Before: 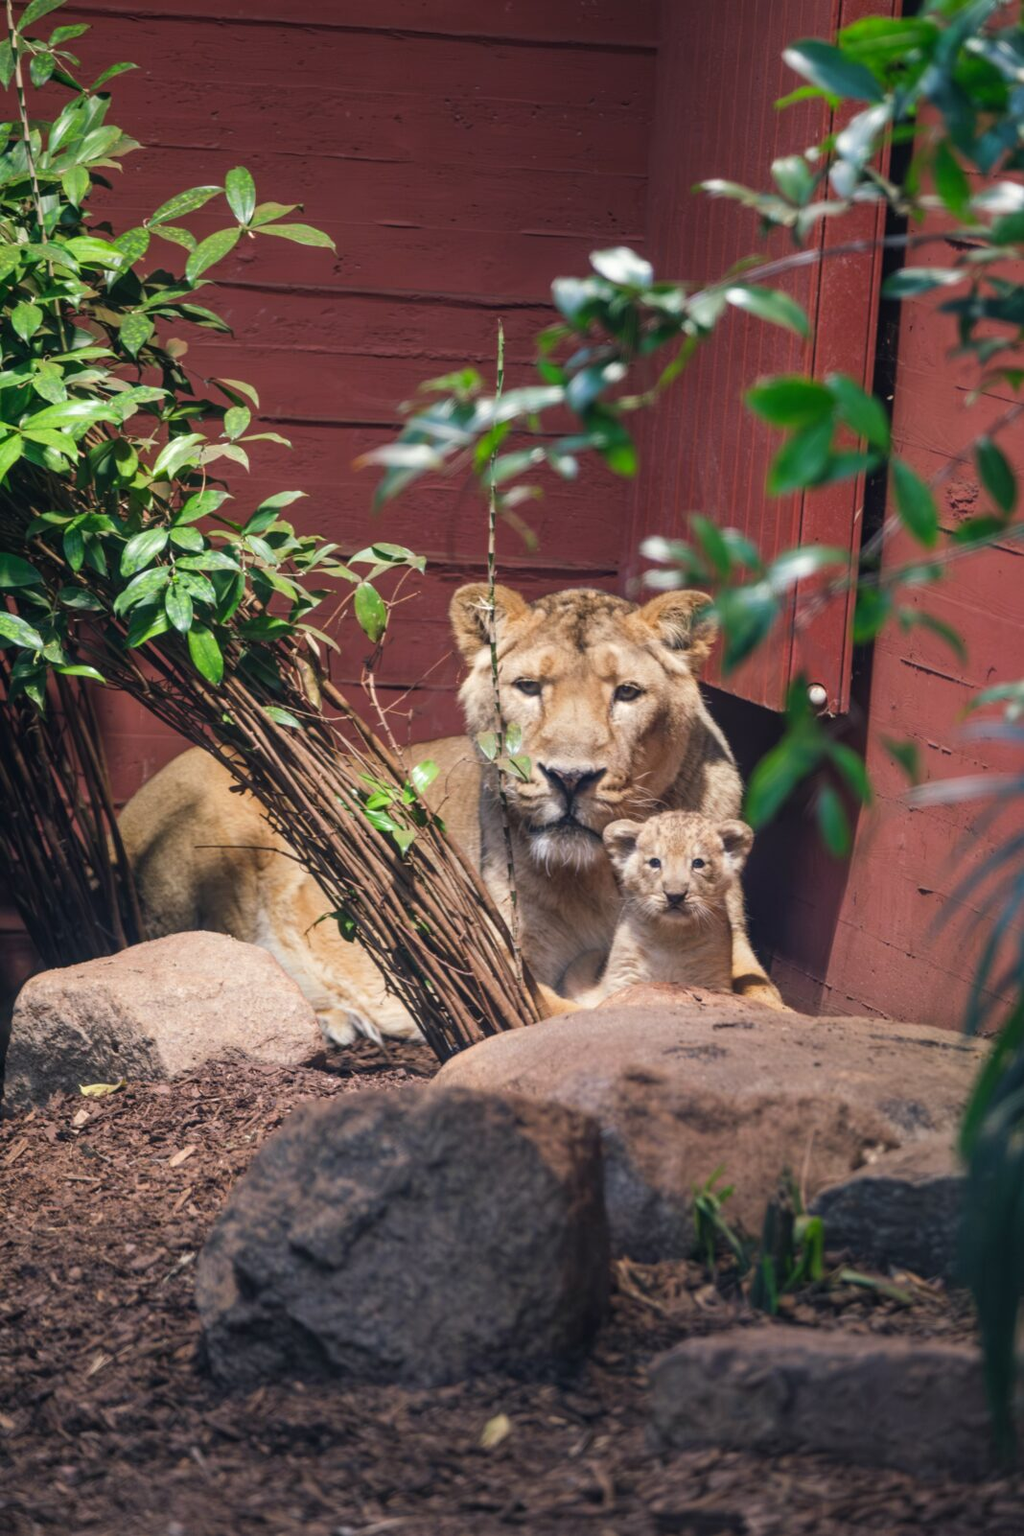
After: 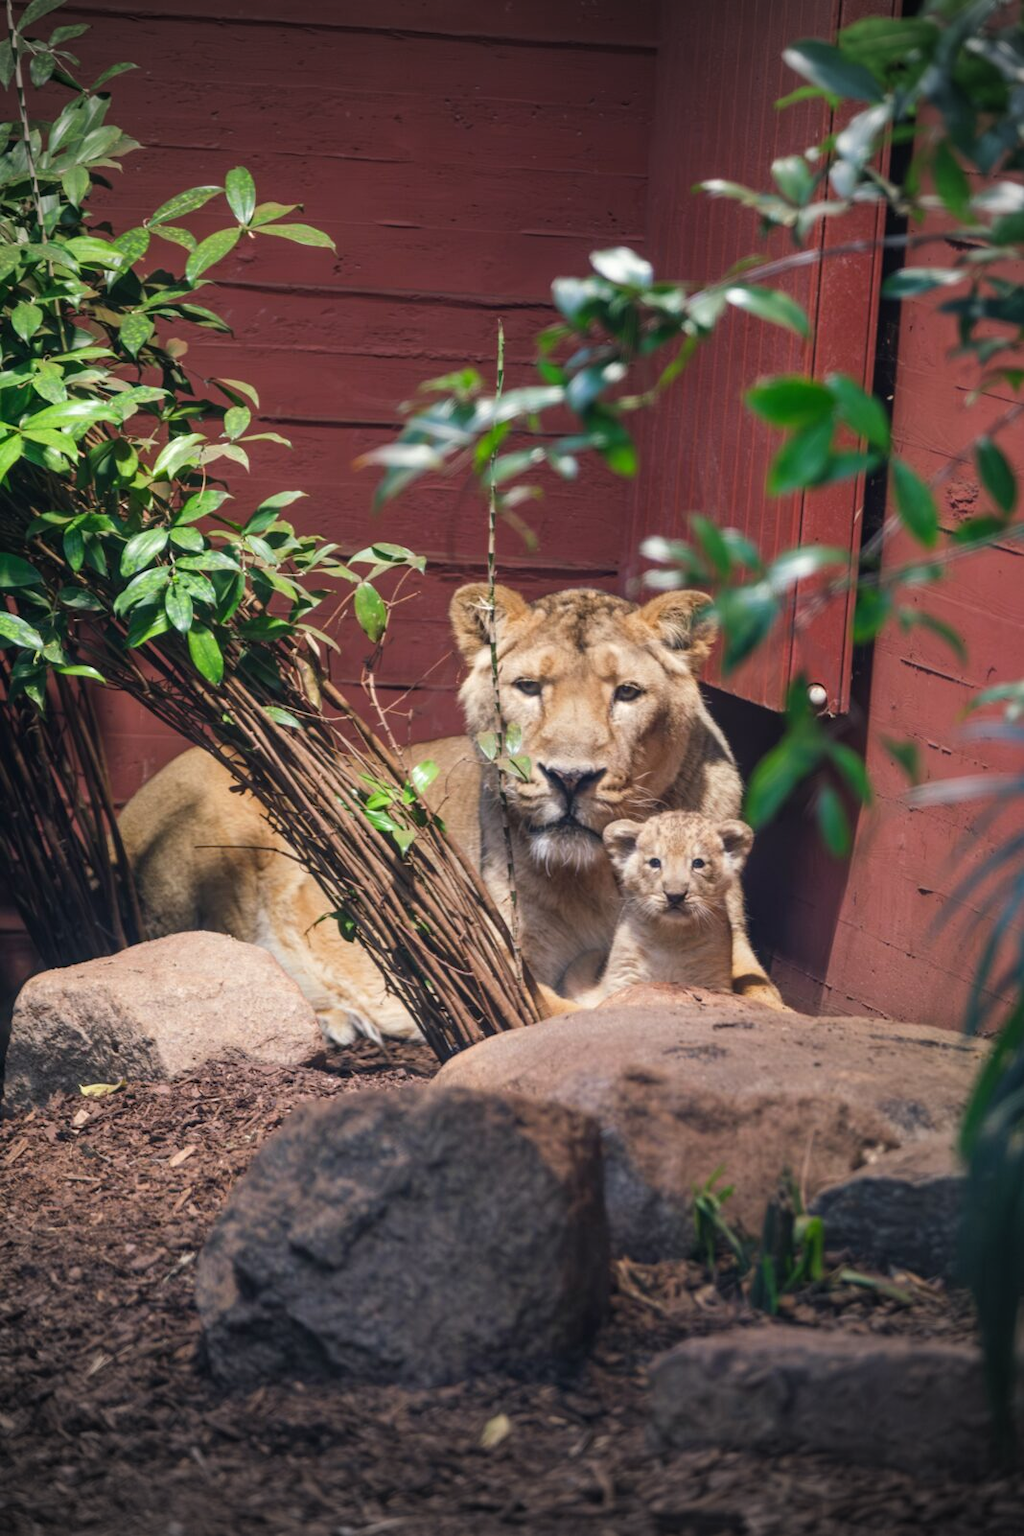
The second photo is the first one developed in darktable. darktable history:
vignetting: fall-off radius 32.35%
